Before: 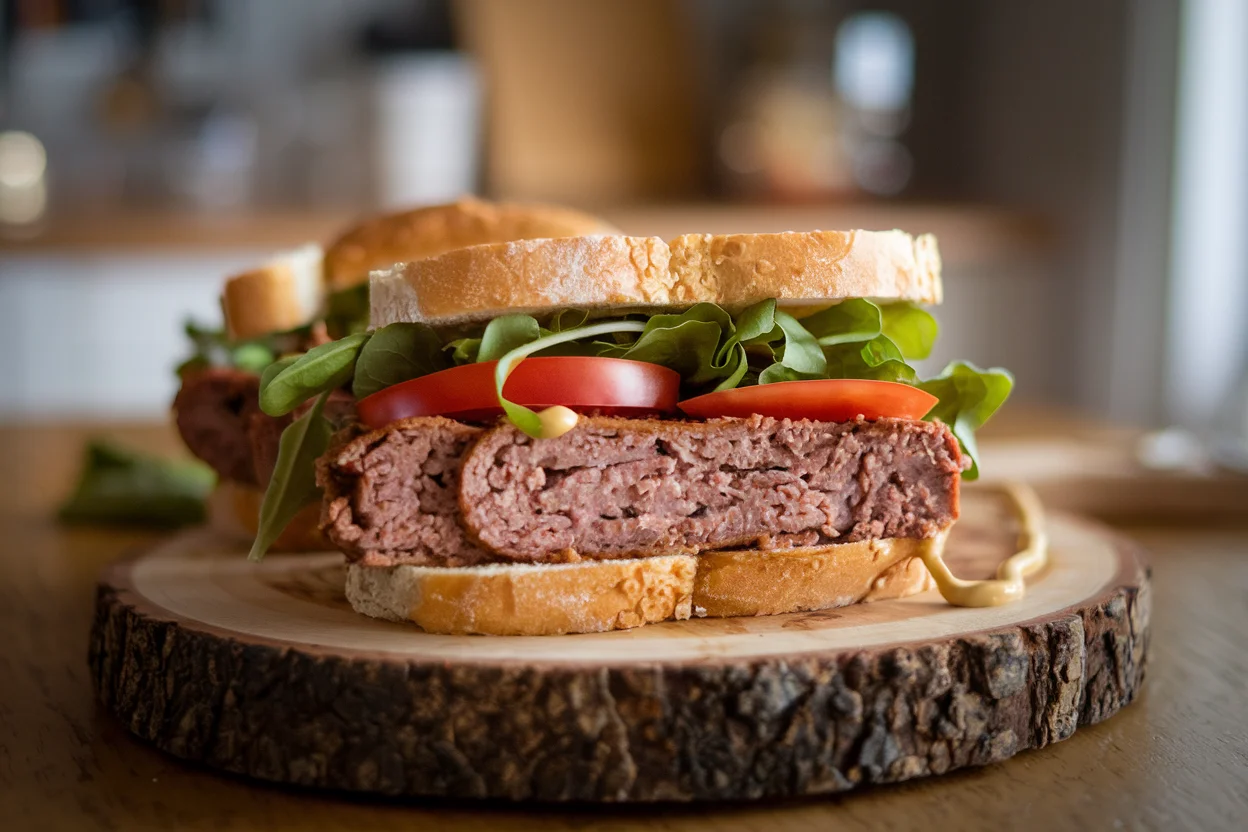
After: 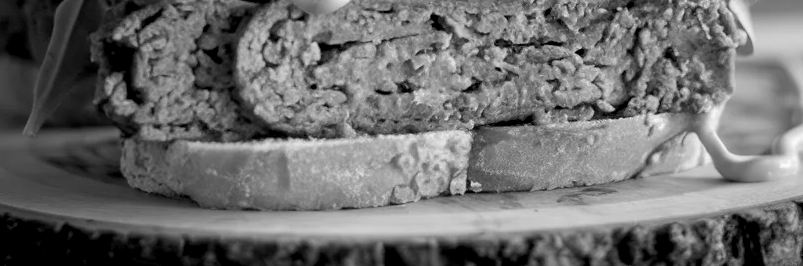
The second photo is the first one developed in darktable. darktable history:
crop: left 18.091%, top 51.13%, right 17.525%, bottom 16.85%
exposure: black level correction 0.01, exposure 0.011 EV, compensate highlight preservation false
color zones: curves: ch0 [(0, 0.613) (0.01, 0.613) (0.245, 0.448) (0.498, 0.529) (0.642, 0.665) (0.879, 0.777) (0.99, 0.613)]; ch1 [(0, 0.272) (0.219, 0.127) (0.724, 0.346)]
contrast brightness saturation: saturation -1
